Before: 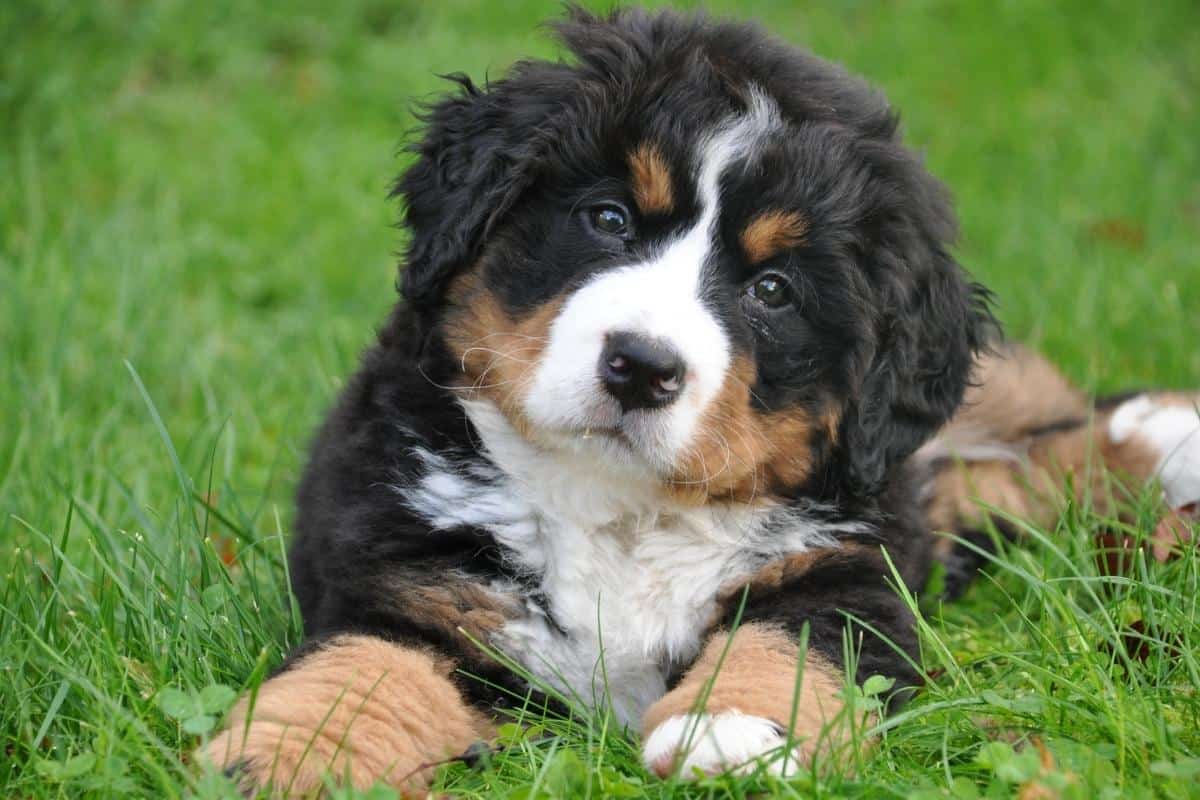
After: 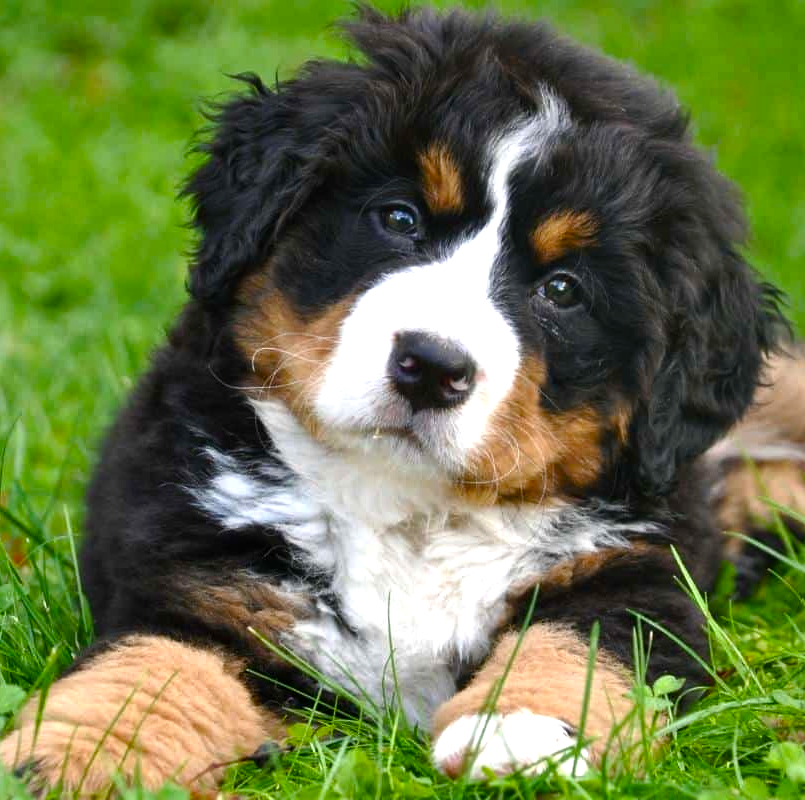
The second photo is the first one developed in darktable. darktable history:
crop and rotate: left 17.573%, right 15.312%
color balance rgb: perceptual saturation grading › global saturation 20%, perceptual saturation grading › highlights -25.467%, perceptual saturation grading › shadows 49.4%, perceptual brilliance grading › global brilliance 15.182%, perceptual brilliance grading › shadows -34.176%, global vibrance 20%
